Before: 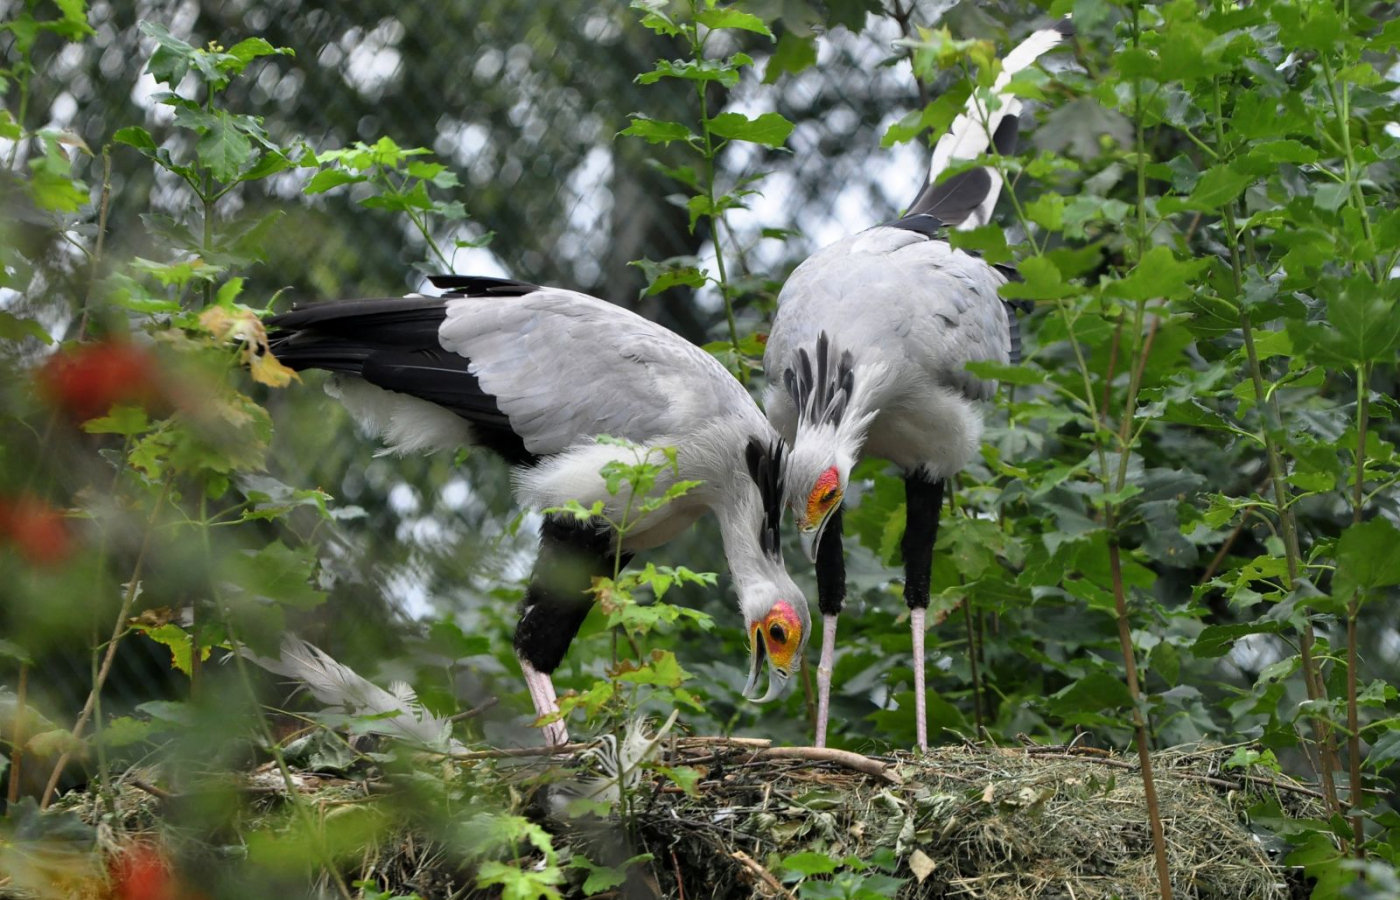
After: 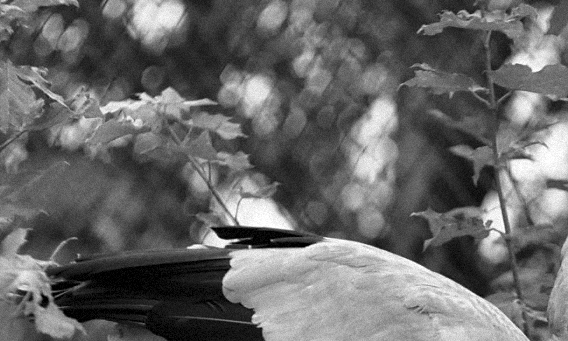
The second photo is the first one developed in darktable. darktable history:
crop: left 15.452%, top 5.459%, right 43.956%, bottom 56.62%
grain: mid-tones bias 0%
sharpen: amount 0.2
monochrome: a 16.01, b -2.65, highlights 0.52
